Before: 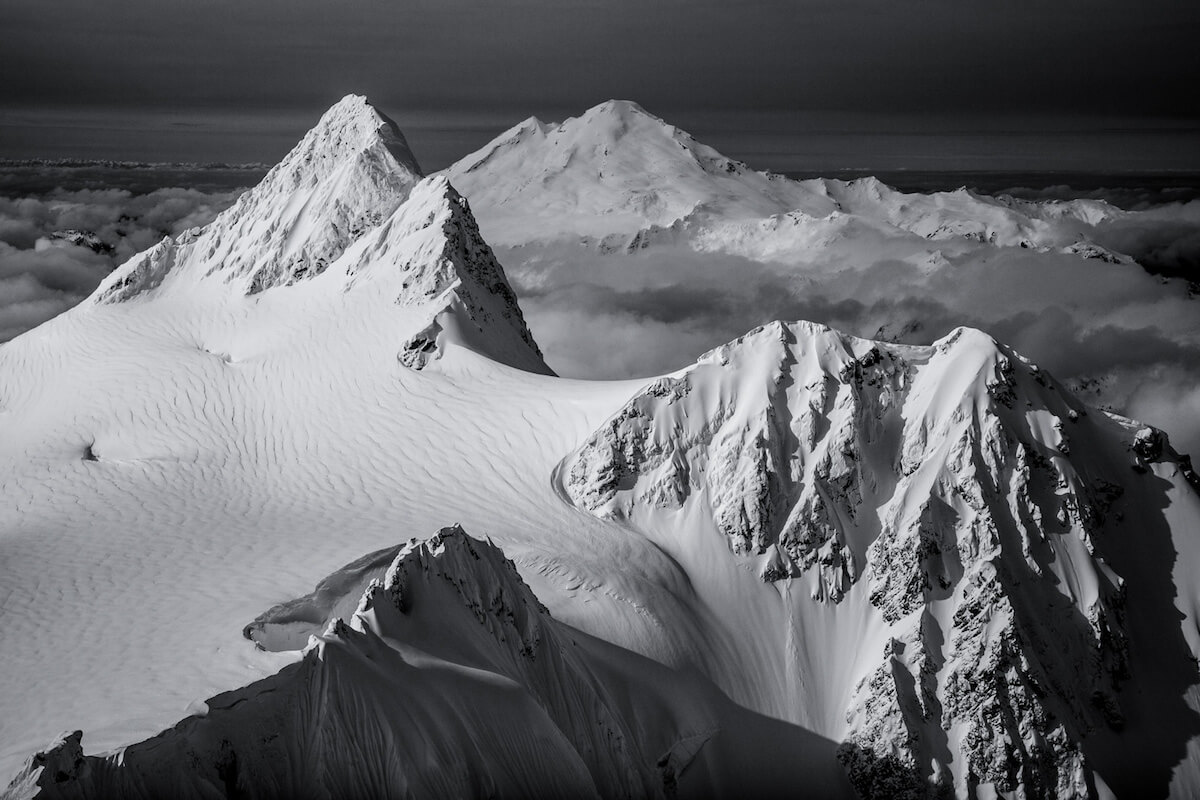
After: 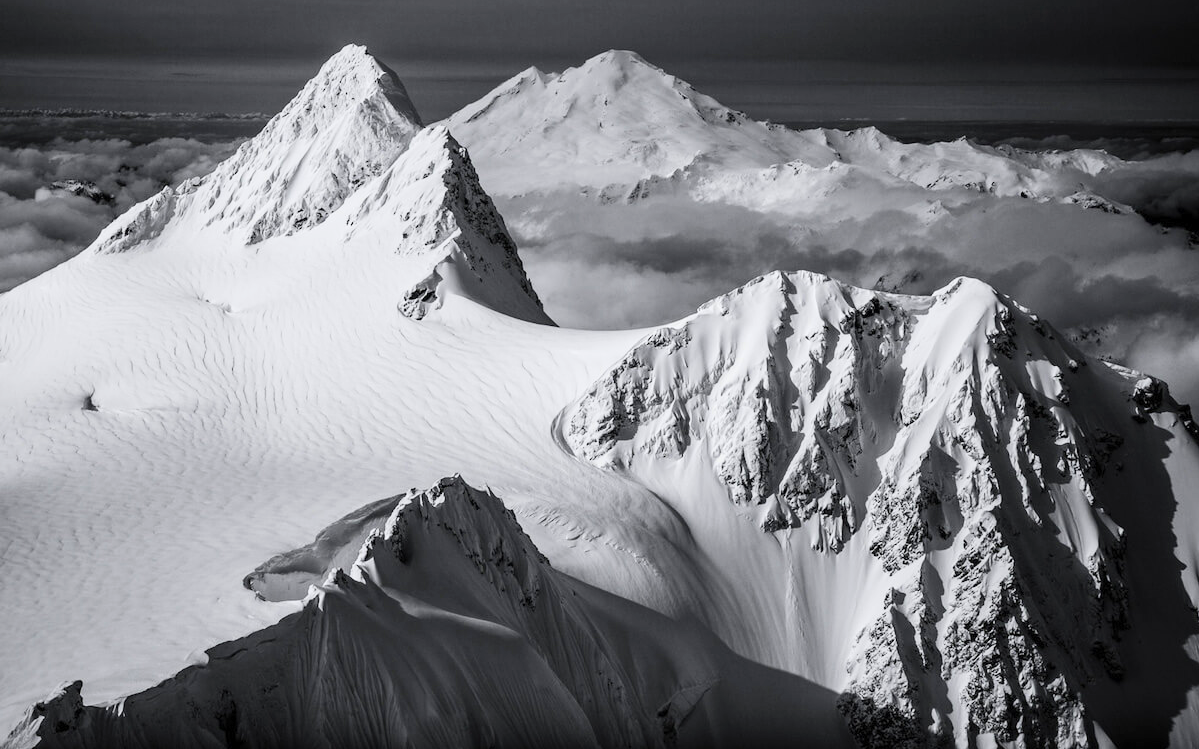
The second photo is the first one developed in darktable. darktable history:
contrast brightness saturation: contrast 0.195, brightness 0.156, saturation 0.22
crop and rotate: top 6.299%
